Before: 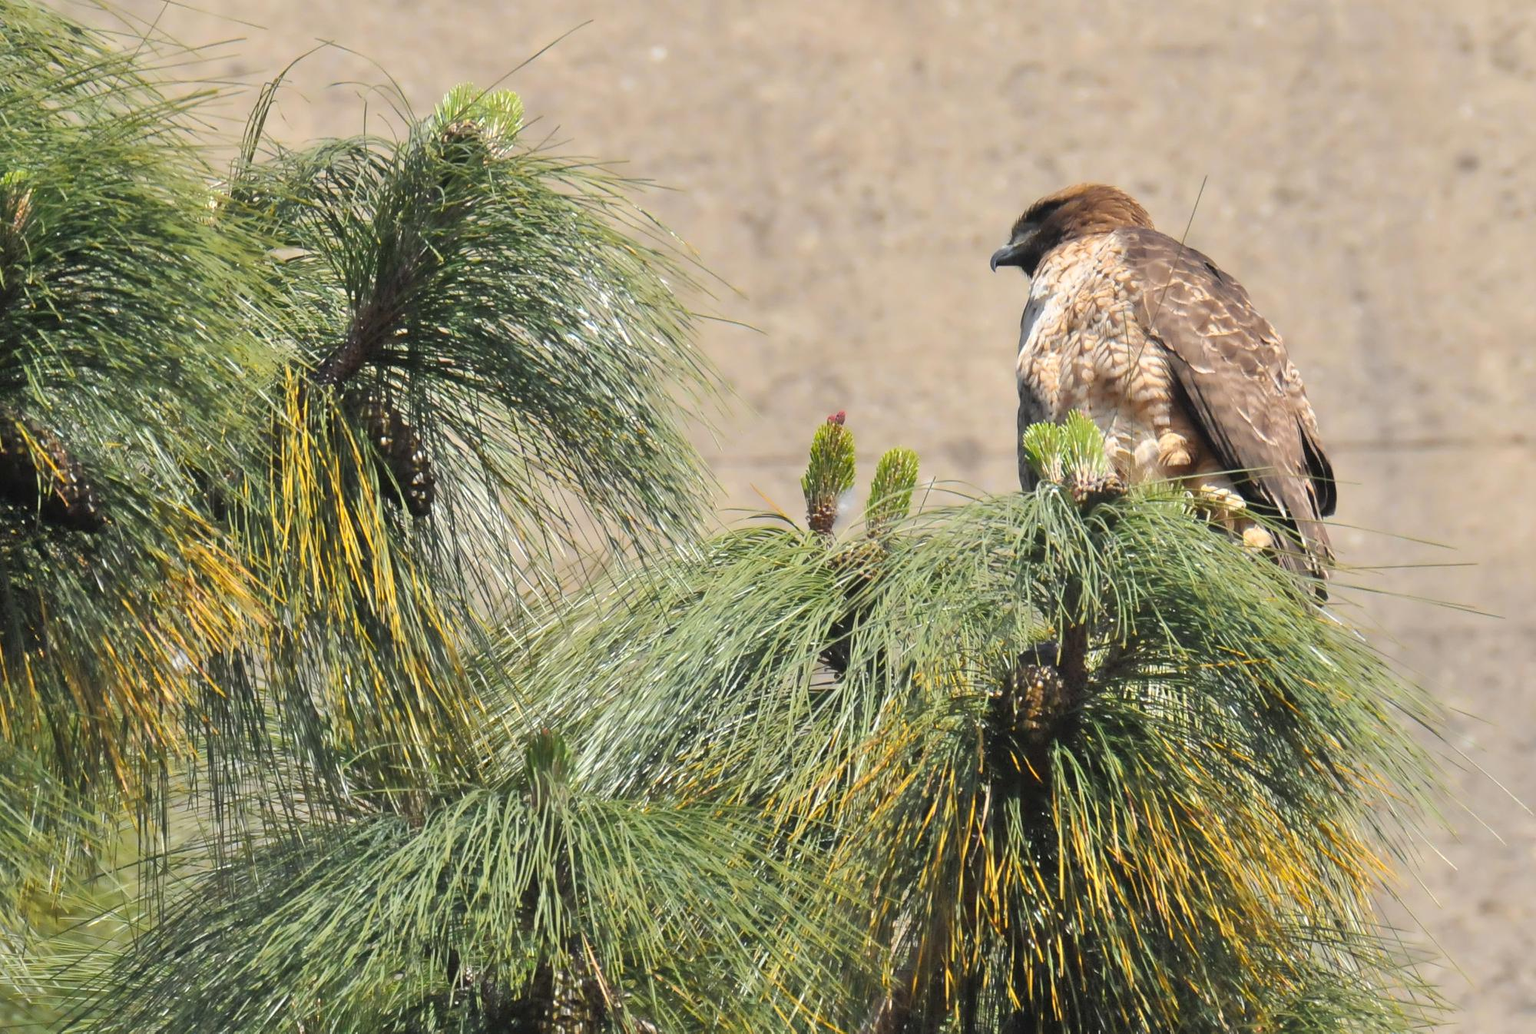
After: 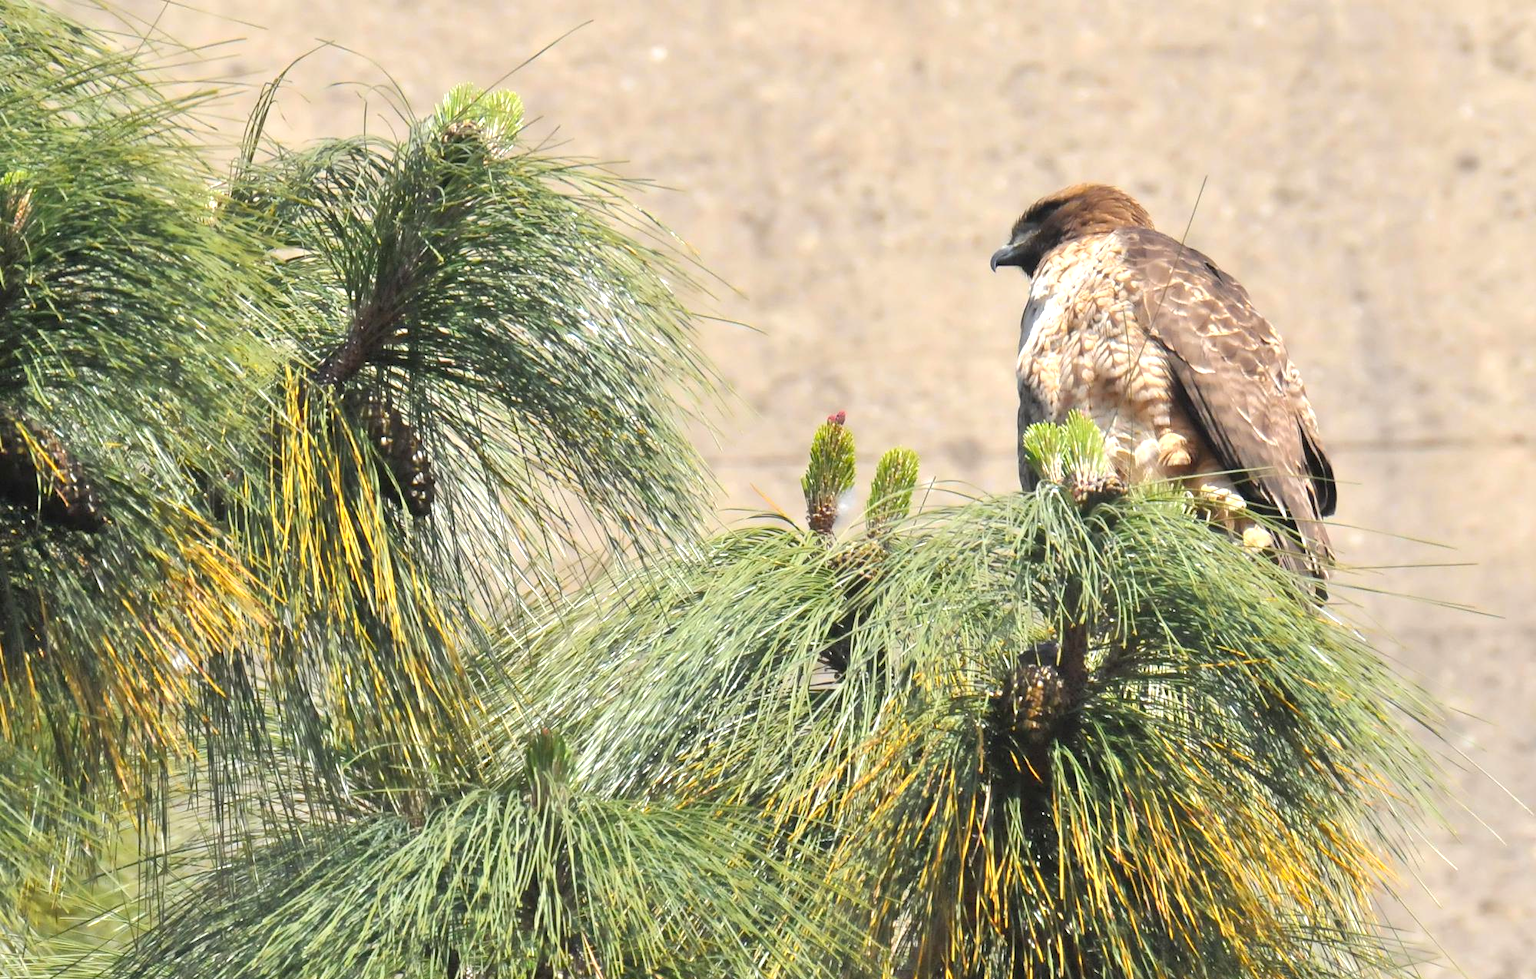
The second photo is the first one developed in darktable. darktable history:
crop and rotate: top 0.011%, bottom 5.218%
exposure: black level correction 0.001, exposure 0.499 EV, compensate highlight preservation false
